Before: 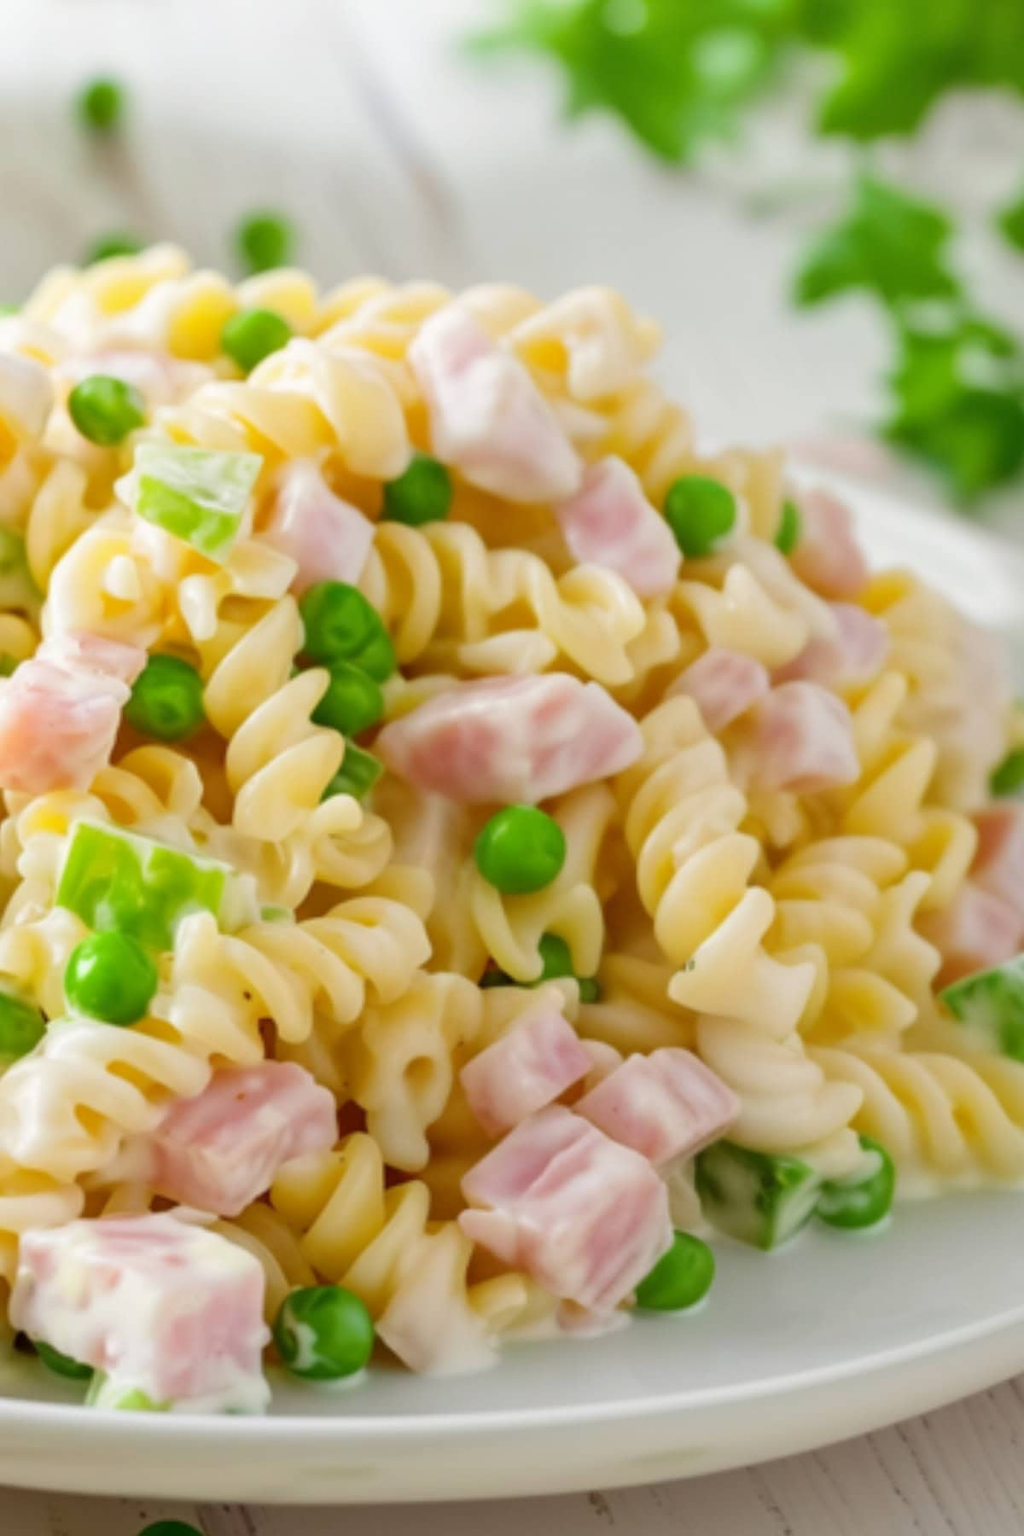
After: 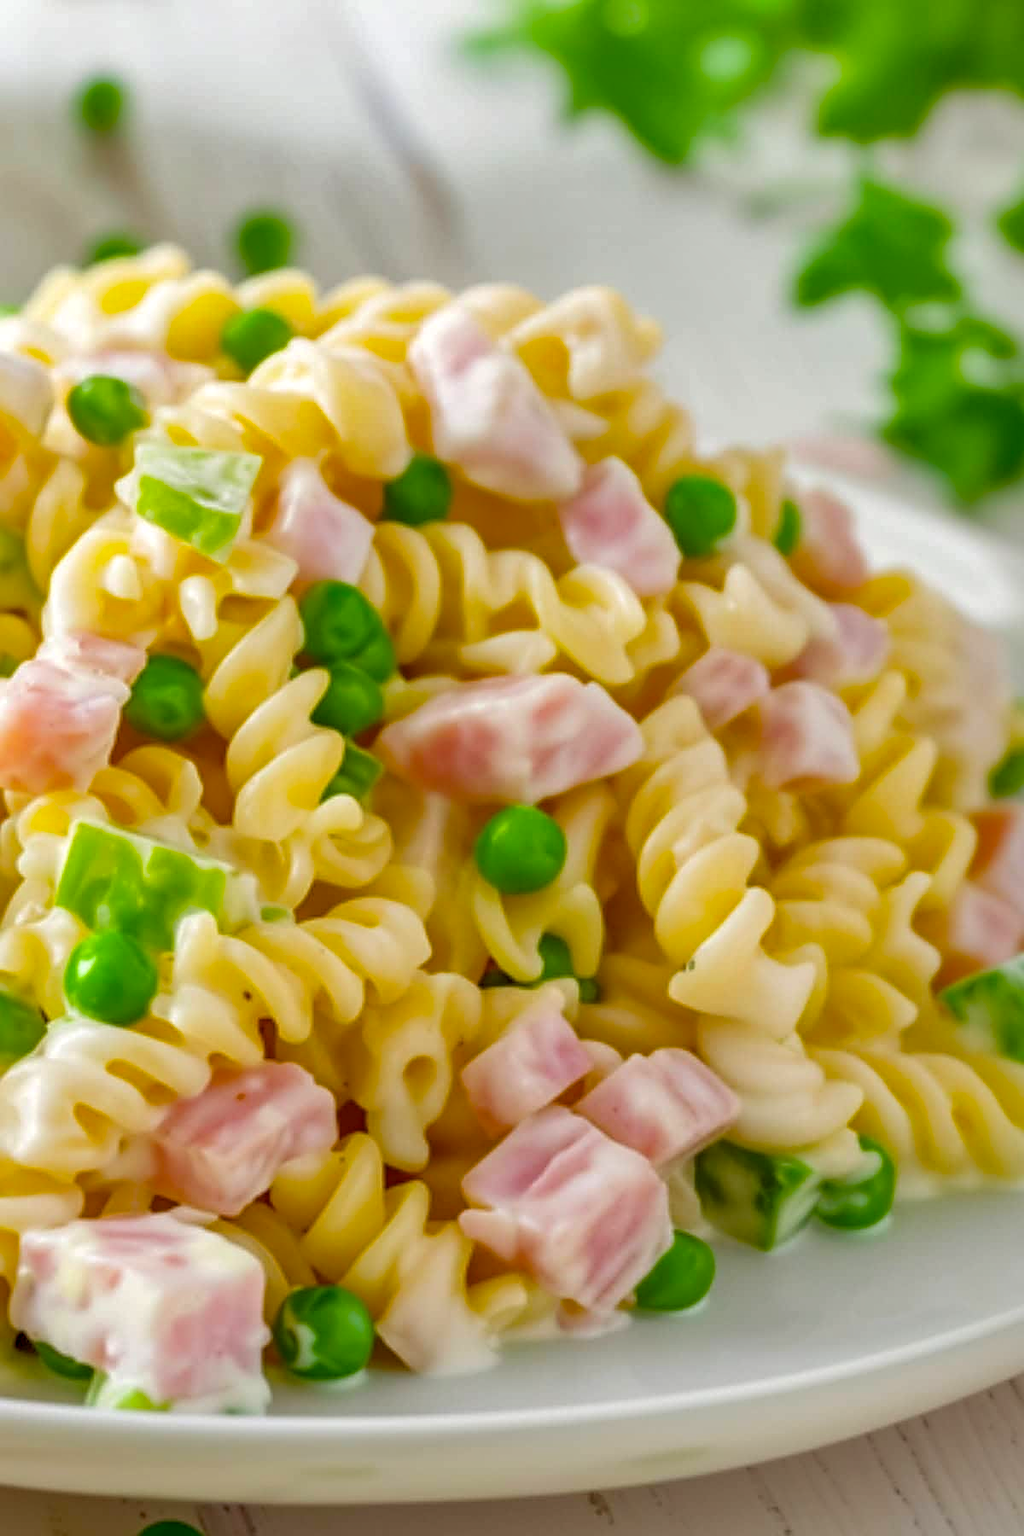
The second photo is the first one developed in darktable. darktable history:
color balance rgb: linear chroma grading › mid-tones 7.589%, perceptual saturation grading › global saturation 24.874%, global vibrance 14.51%
shadows and highlights: on, module defaults
local contrast: on, module defaults
sharpen: on, module defaults
